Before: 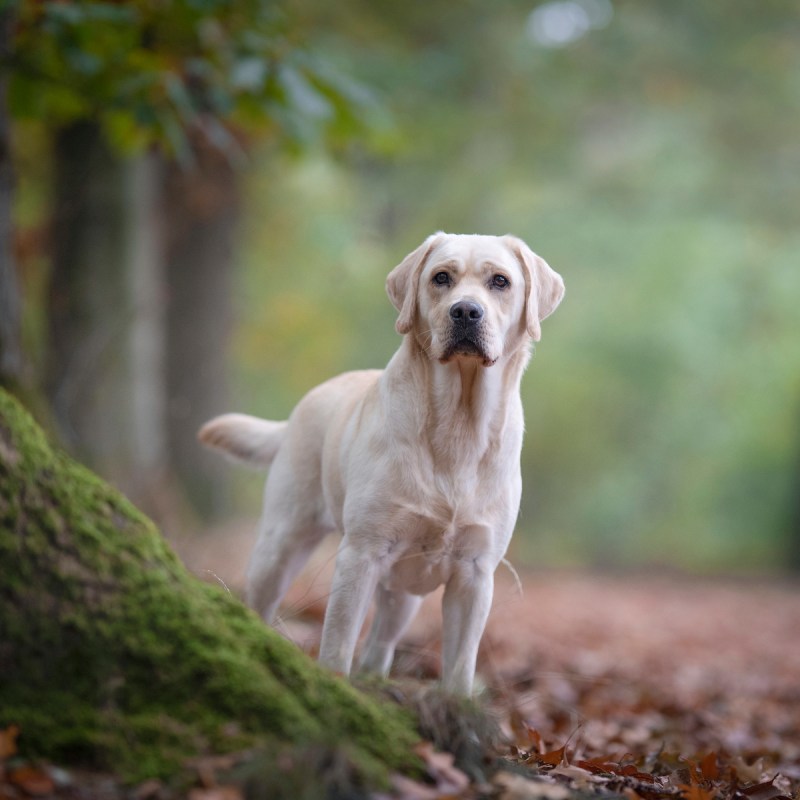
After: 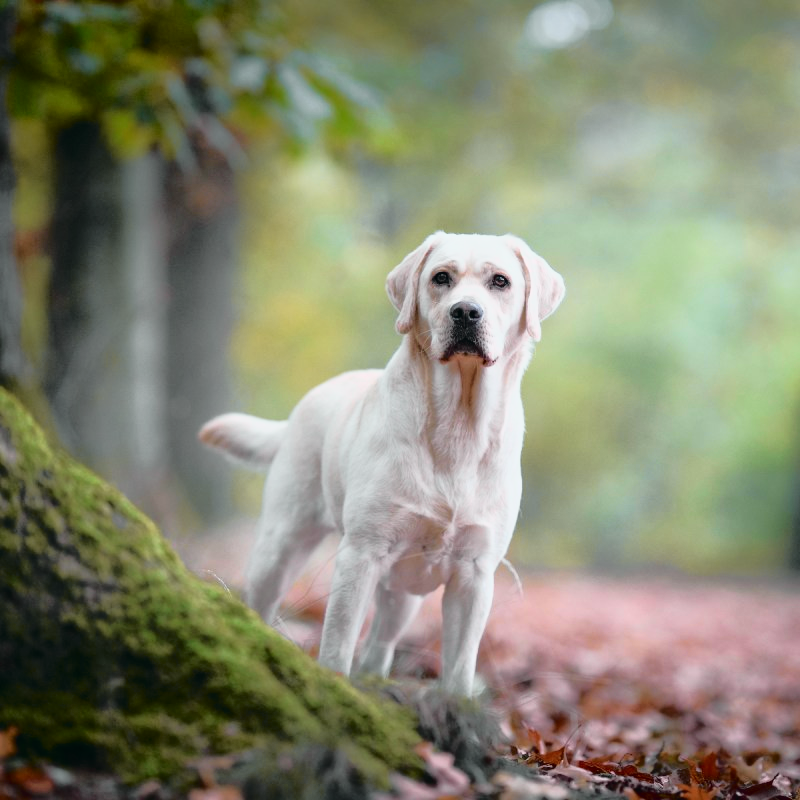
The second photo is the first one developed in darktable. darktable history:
tone curve: curves: ch0 [(0, 0.015) (0.091, 0.055) (0.184, 0.159) (0.304, 0.382) (0.492, 0.579) (0.628, 0.755) (0.832, 0.932) (0.984, 0.963)]; ch1 [(0, 0) (0.34, 0.235) (0.46, 0.46) (0.515, 0.502) (0.553, 0.567) (0.764, 0.815) (1, 1)]; ch2 [(0, 0) (0.44, 0.458) (0.479, 0.492) (0.524, 0.507) (0.557, 0.567) (0.673, 0.699) (1, 1)], color space Lab, independent channels, preserve colors none
